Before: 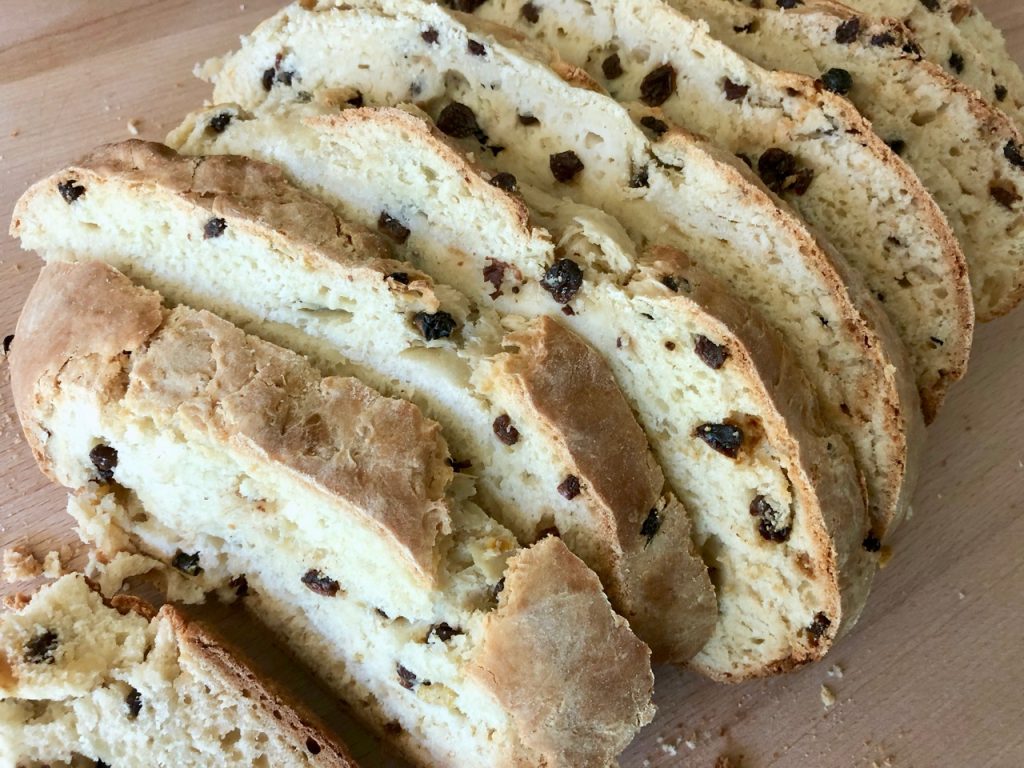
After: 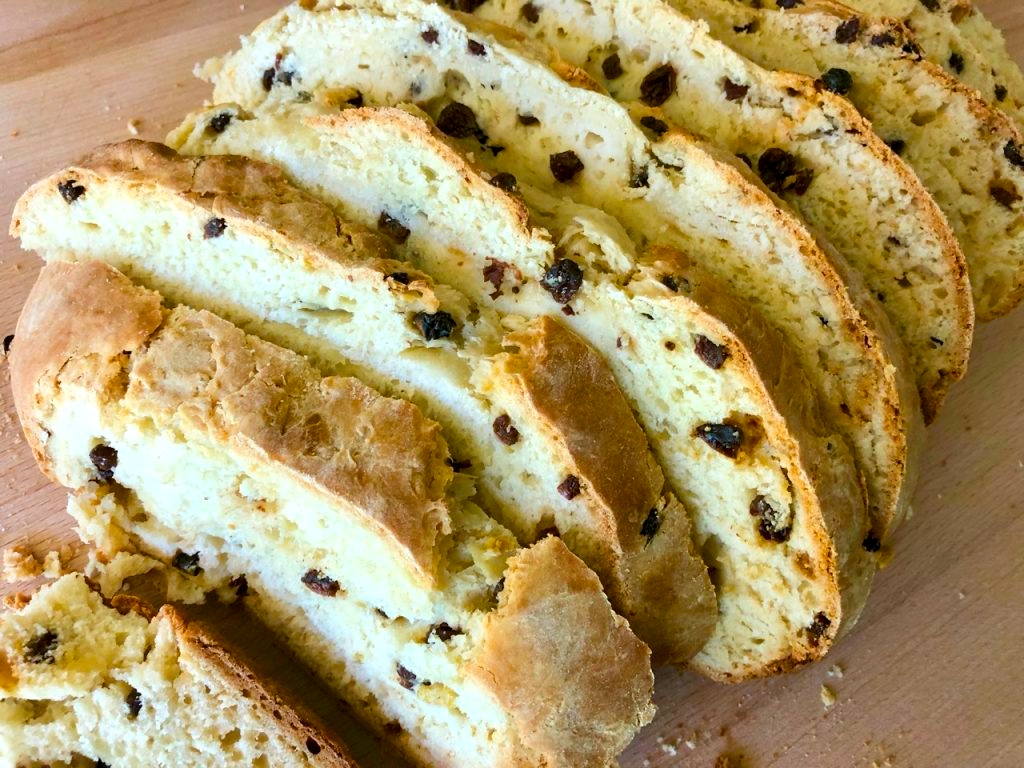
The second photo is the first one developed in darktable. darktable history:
color balance rgb: perceptual saturation grading › global saturation 25.724%, global vibrance 42.965%
exposure: black level correction 0.001, exposure 0.143 EV, compensate highlight preservation false
